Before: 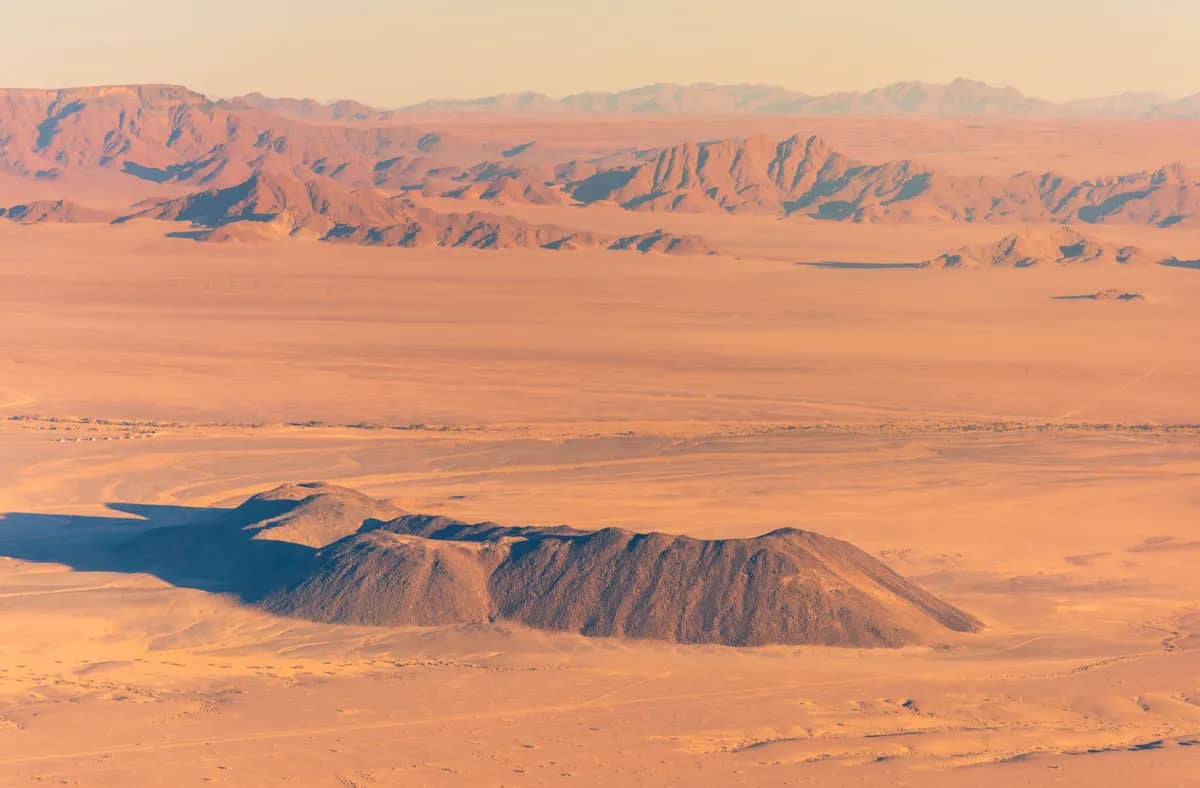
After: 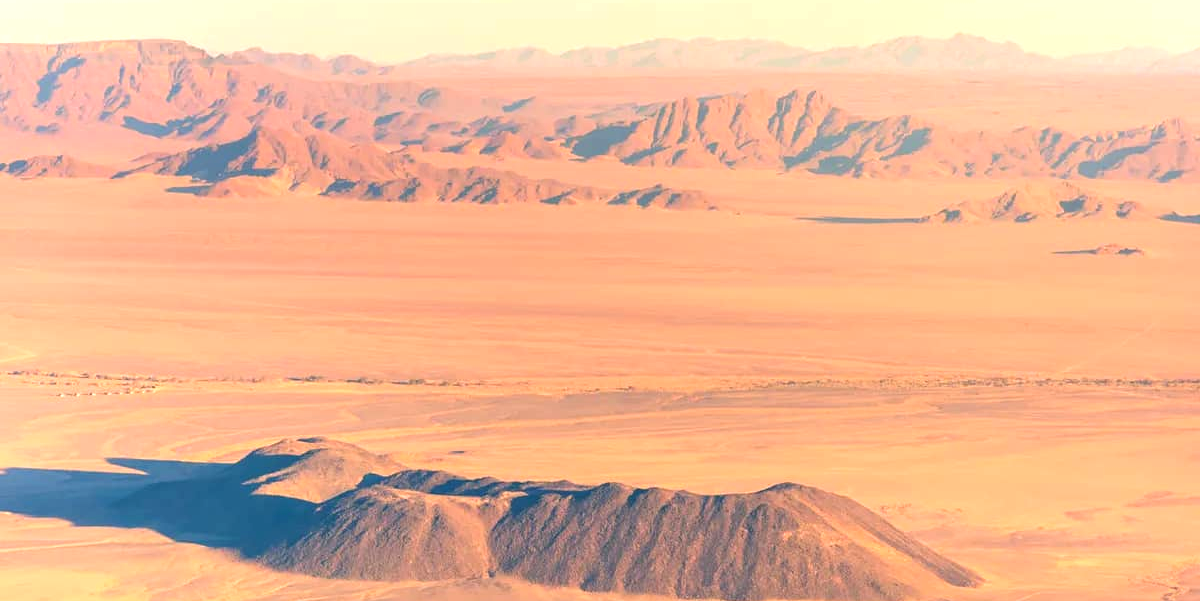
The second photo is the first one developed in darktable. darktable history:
exposure: black level correction 0, exposure 0.693 EV, compensate highlight preservation false
crop: top 5.72%, bottom 17.89%
